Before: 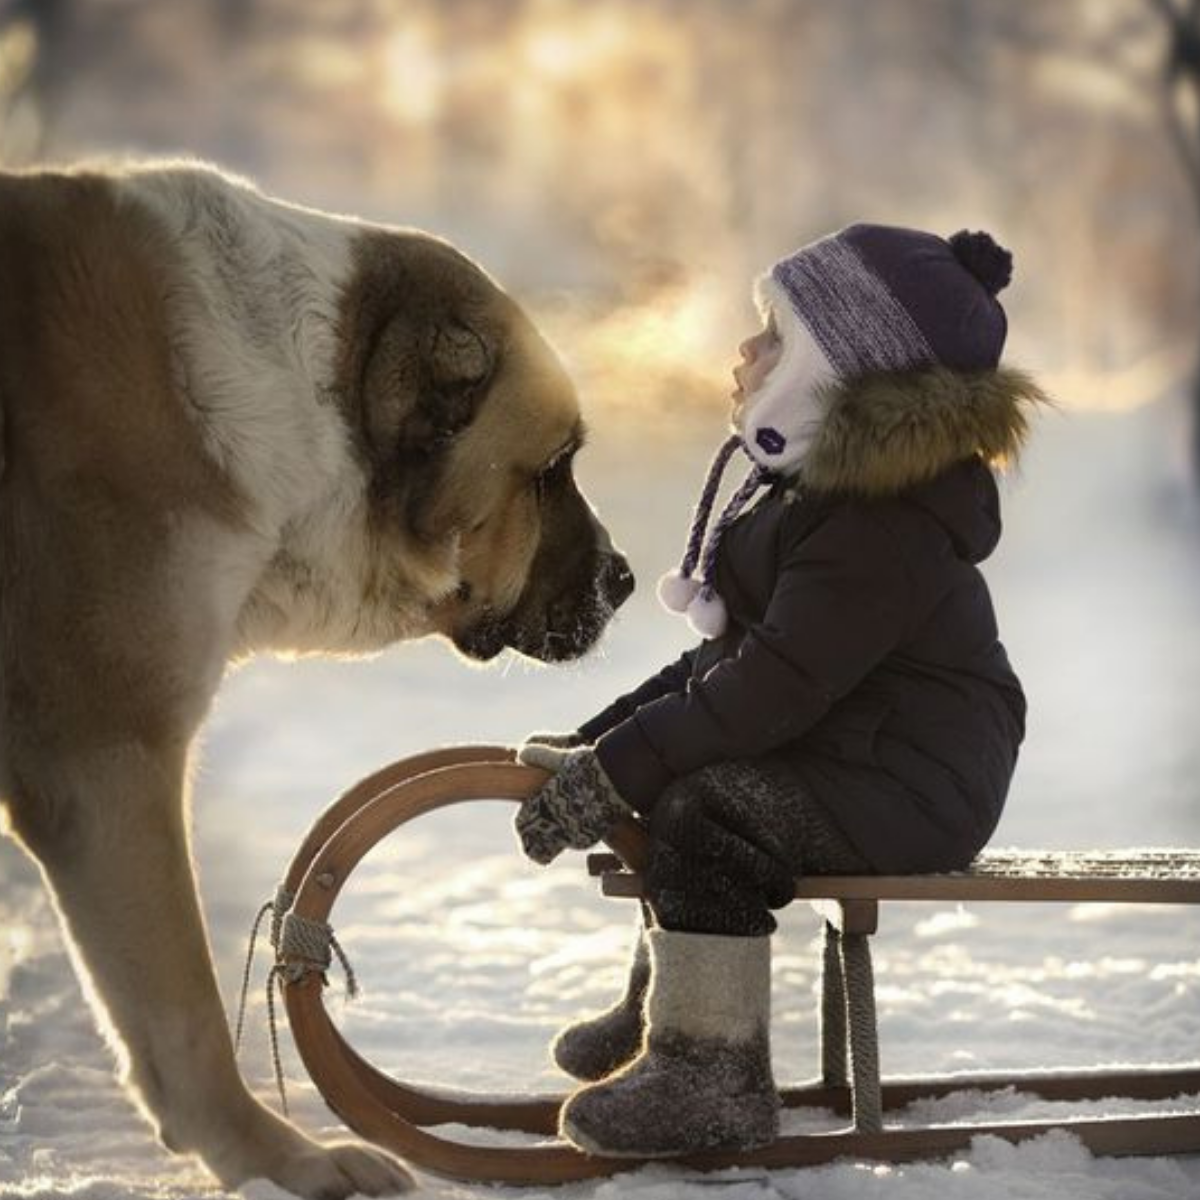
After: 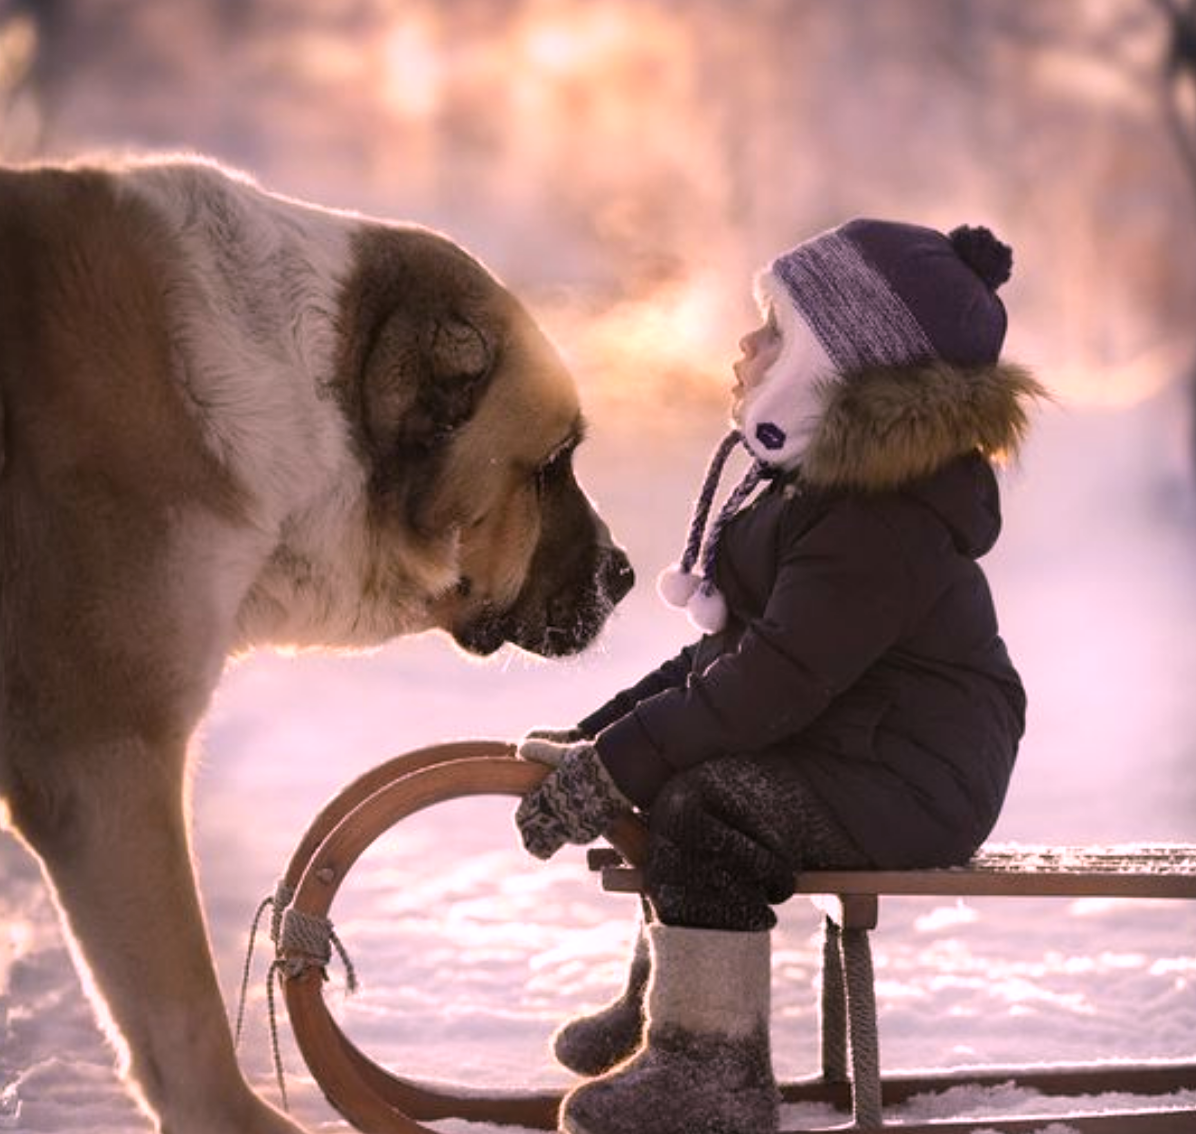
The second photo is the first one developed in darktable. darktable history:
crop: top 0.448%, right 0.264%, bottom 5.045%
white balance: red 1.188, blue 1.11
